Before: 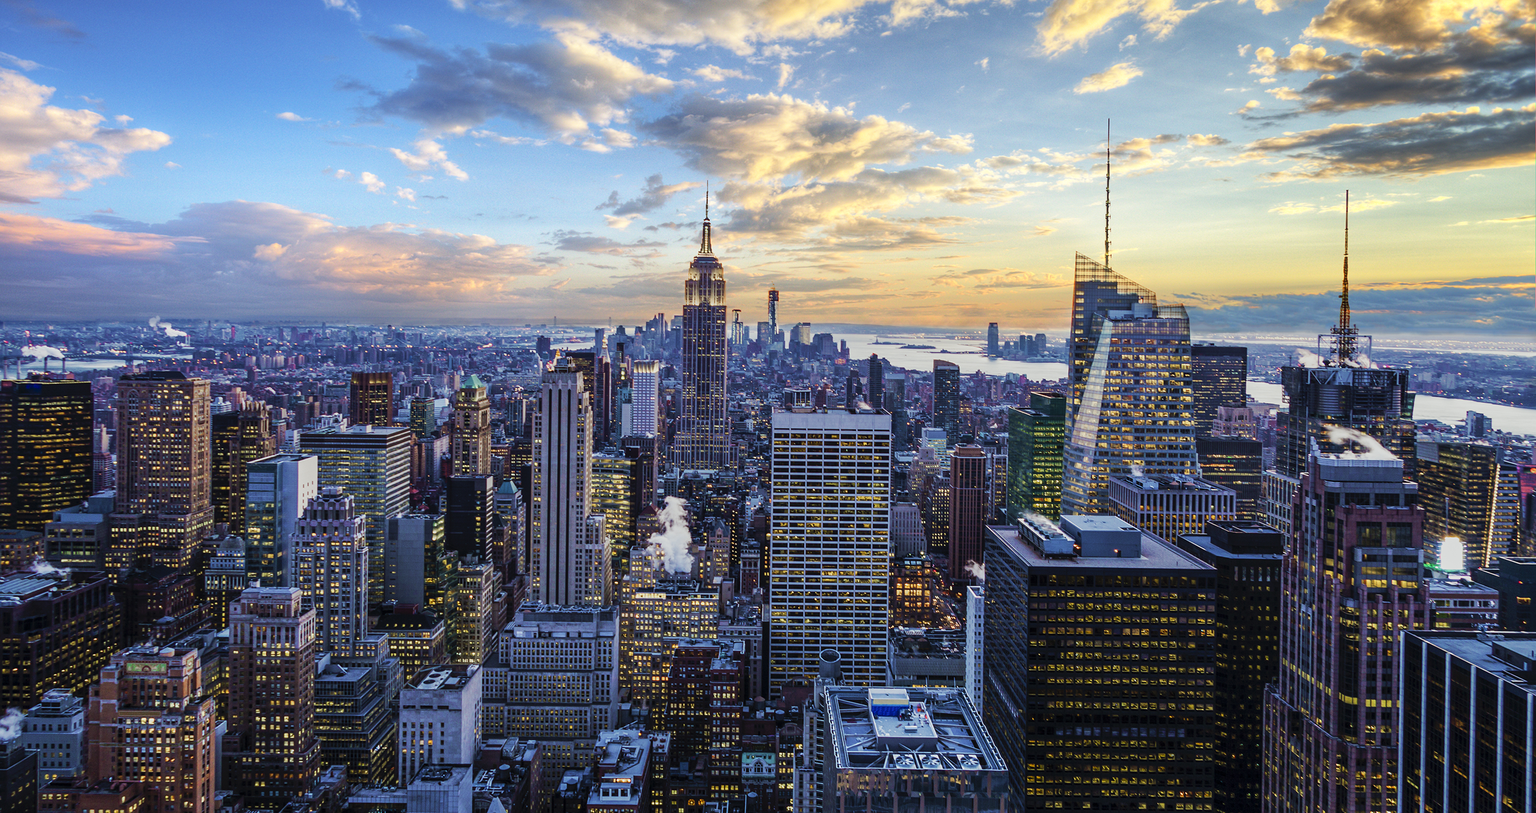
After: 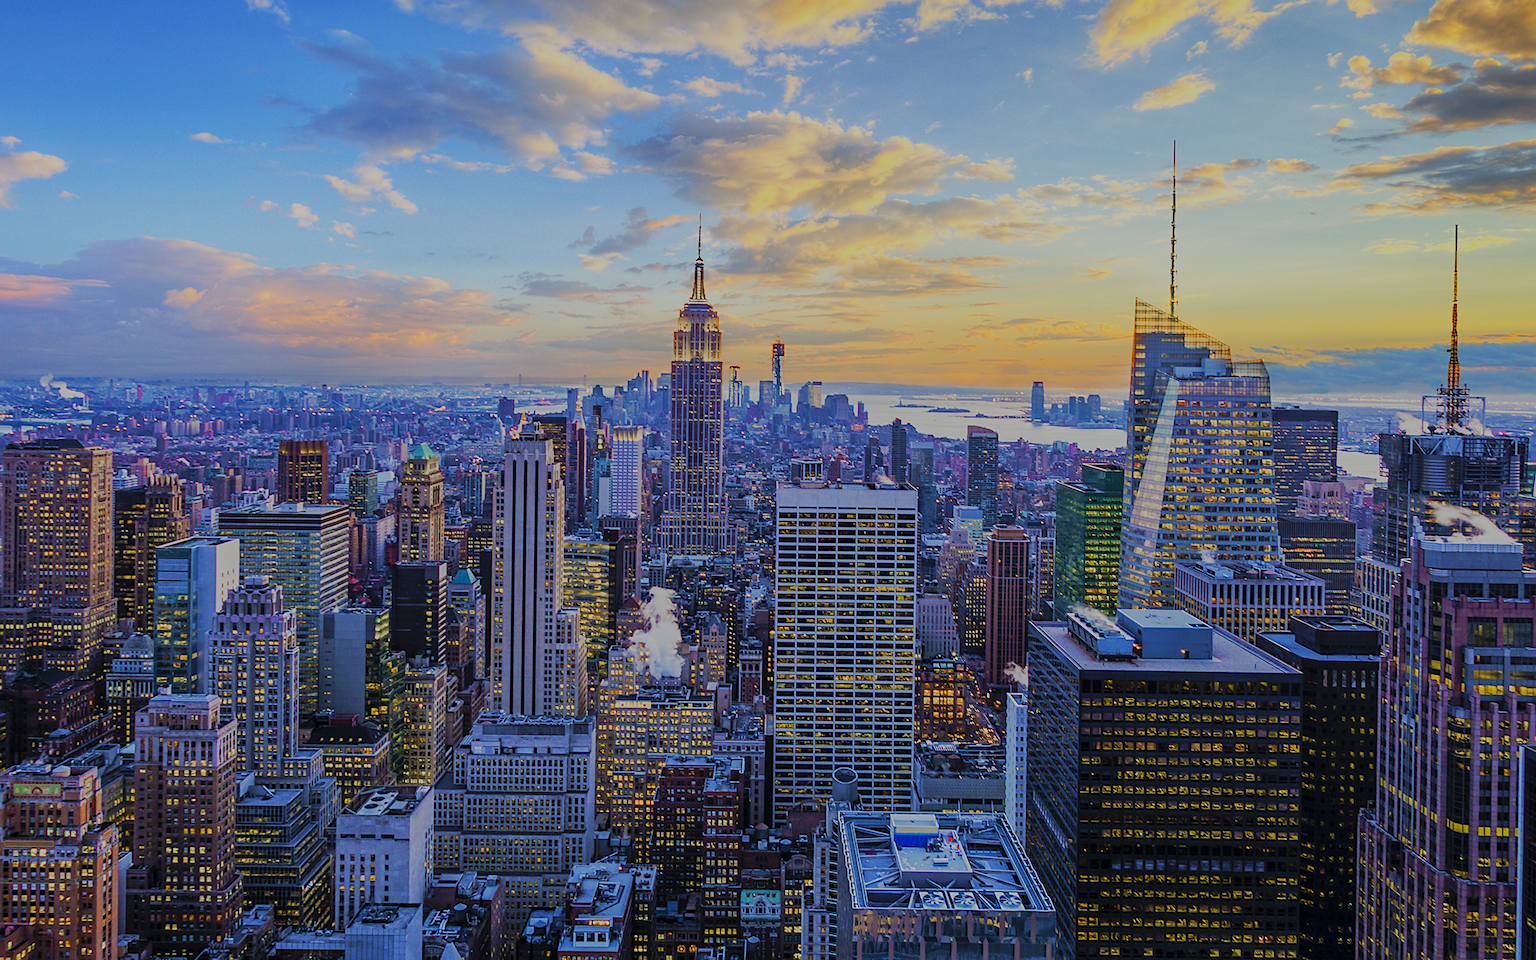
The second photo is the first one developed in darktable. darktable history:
filmic rgb: black relative exposure -7.89 EV, white relative exposure 4.14 EV, threshold 5.97 EV, hardness 4.08, latitude 51.52%, contrast 1.011, shadows ↔ highlights balance 5.73%, enable highlight reconstruction true
crop: left 7.519%, right 7.862%
color balance rgb: linear chroma grading › global chroma 15.117%, perceptual saturation grading › global saturation 14.585%, contrast -29.421%
sharpen: radius 1.879, amount 0.393, threshold 1.221
